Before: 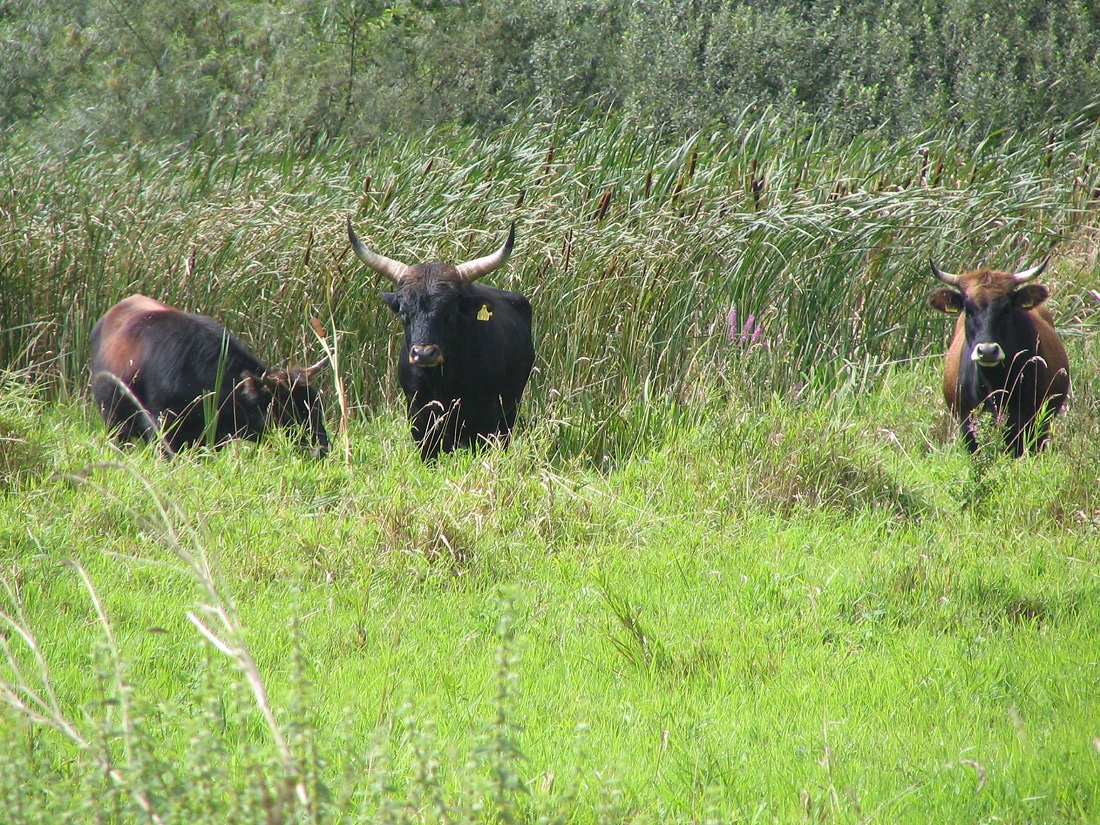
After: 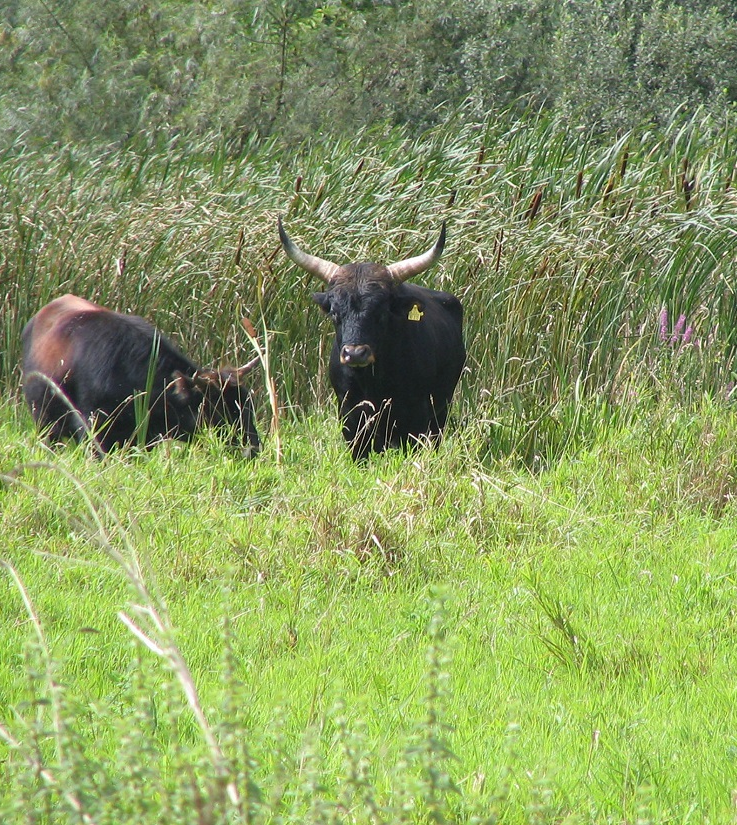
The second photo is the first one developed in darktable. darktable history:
crop and rotate: left 6.329%, right 26.586%
